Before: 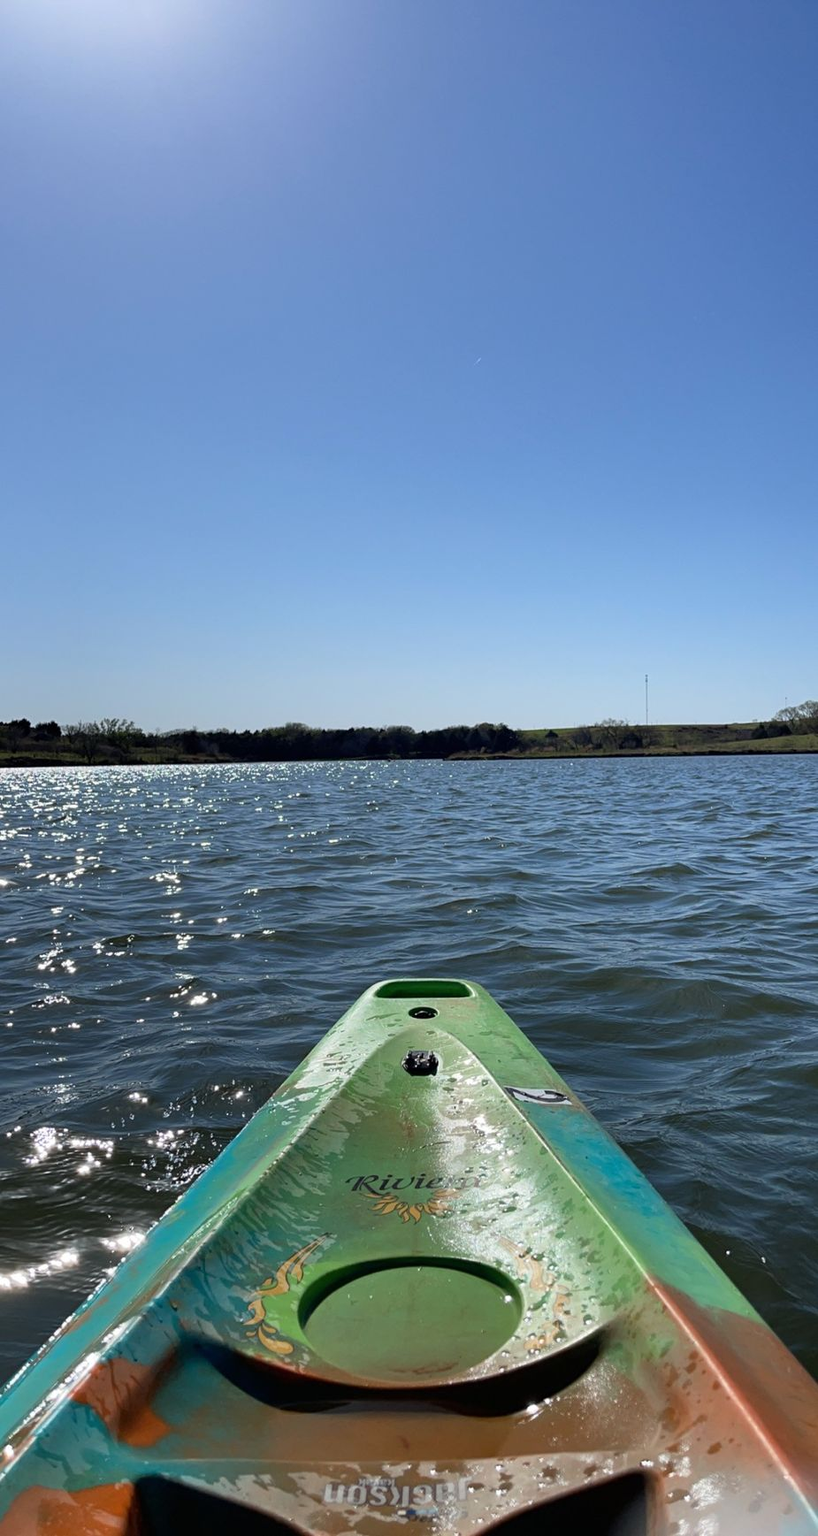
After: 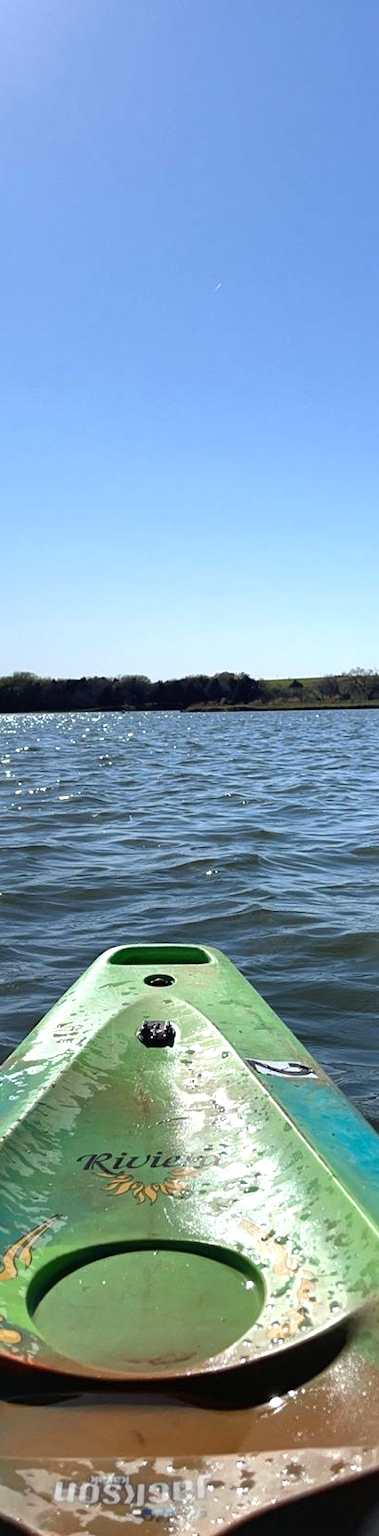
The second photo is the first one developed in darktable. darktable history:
exposure: black level correction -0.002, exposure 0.547 EV, compensate exposure bias true, compensate highlight preservation false
crop: left 33.463%, top 5.949%, right 22.914%
local contrast: mode bilateral grid, contrast 20, coarseness 50, detail 132%, midtone range 0.2
